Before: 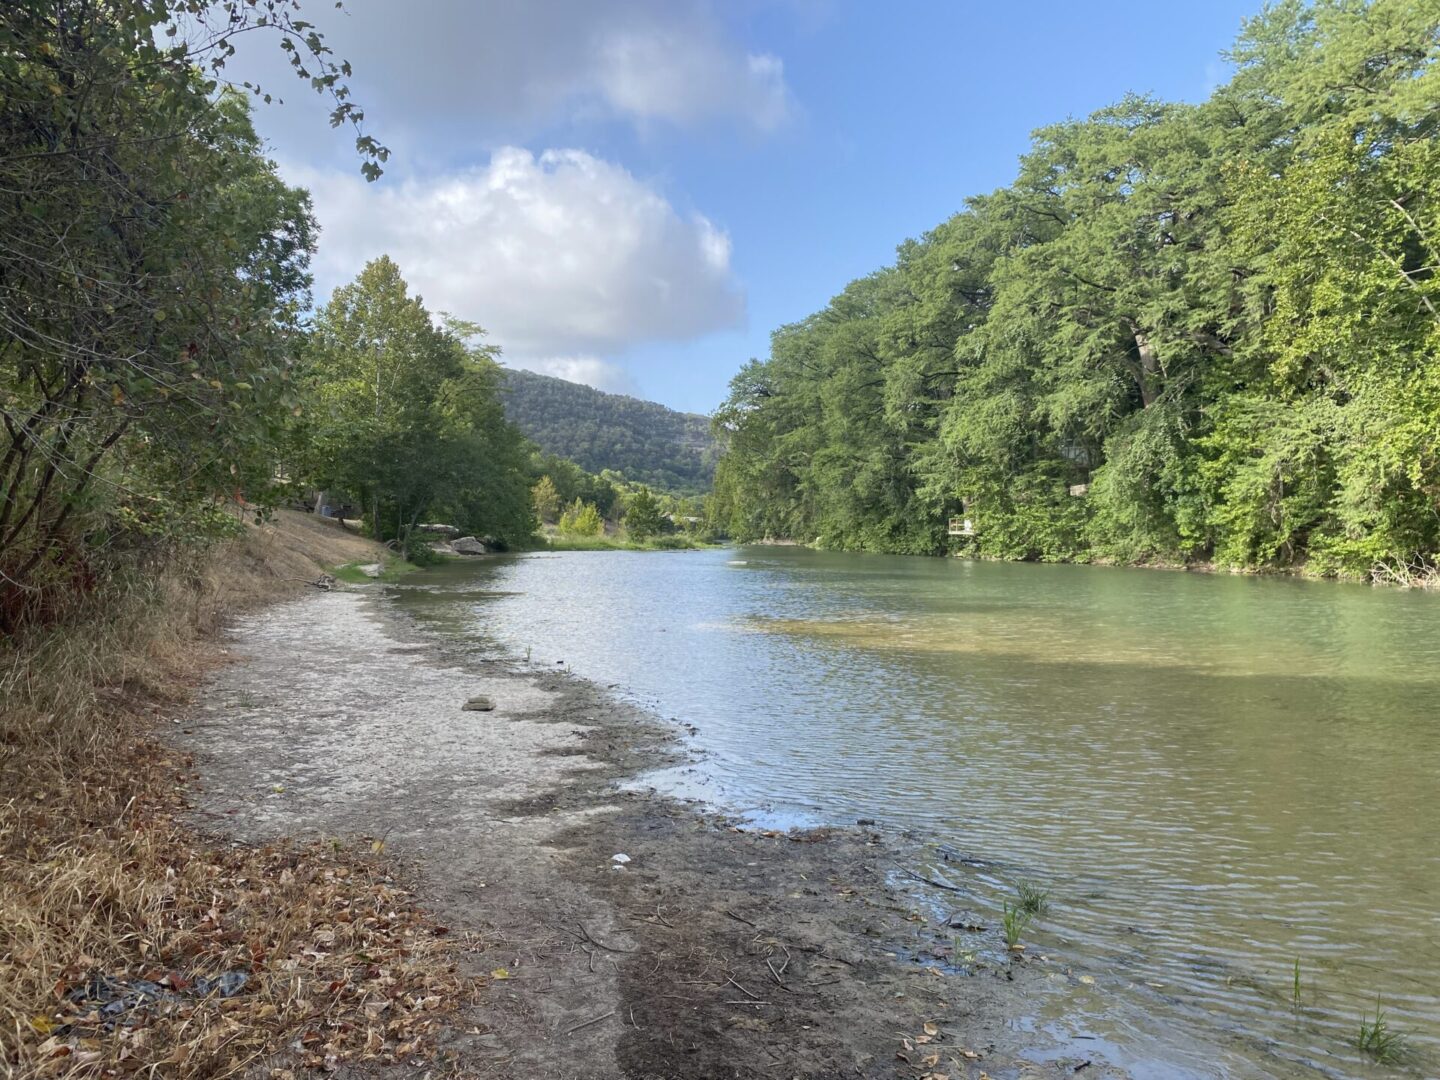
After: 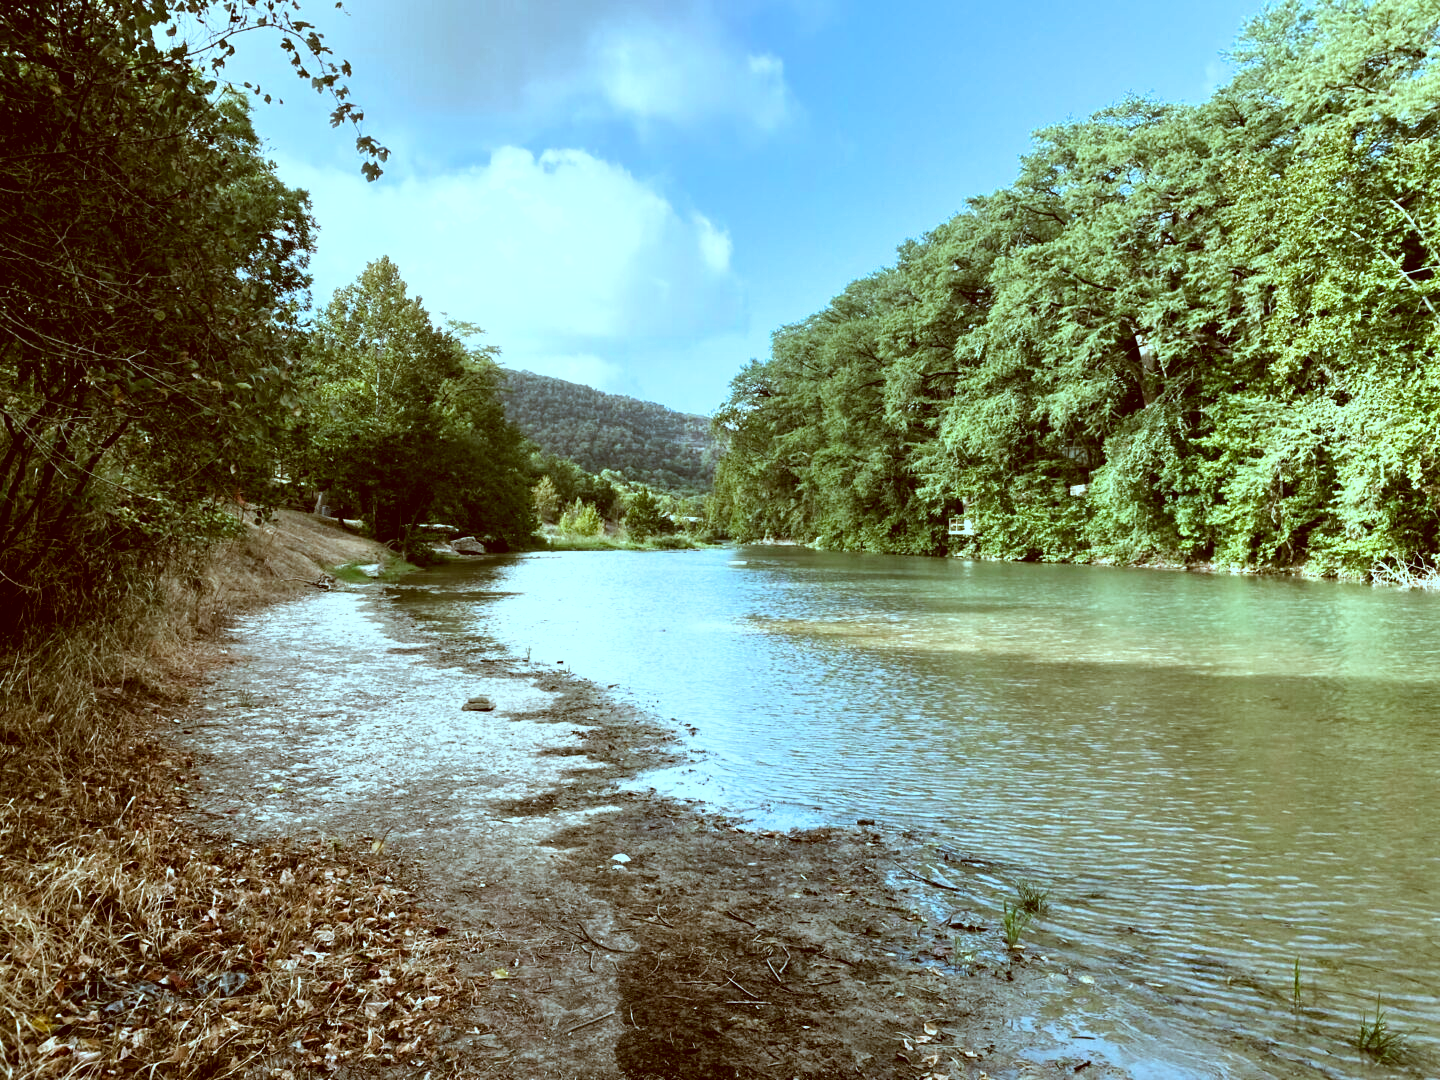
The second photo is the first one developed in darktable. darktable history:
color correction: highlights a* -14.47, highlights b* -15.98, shadows a* 10.08, shadows b* 29.77
filmic rgb: black relative exposure -8.18 EV, white relative exposure 2.22 EV, hardness 7.05, latitude 85.55%, contrast 1.682, highlights saturation mix -3.83%, shadows ↔ highlights balance -2.08%
